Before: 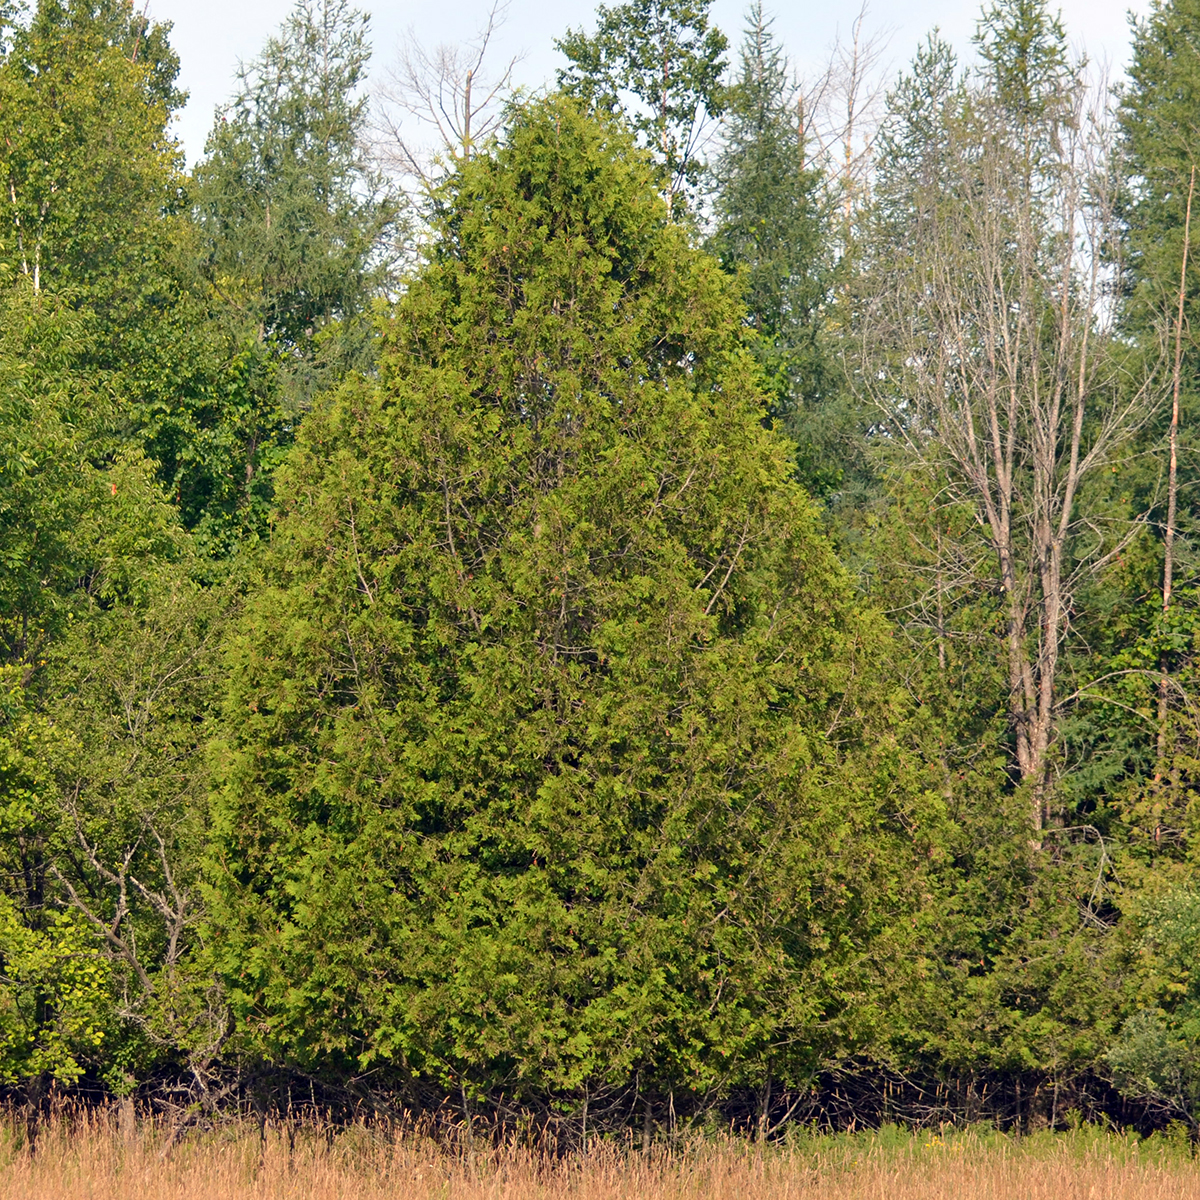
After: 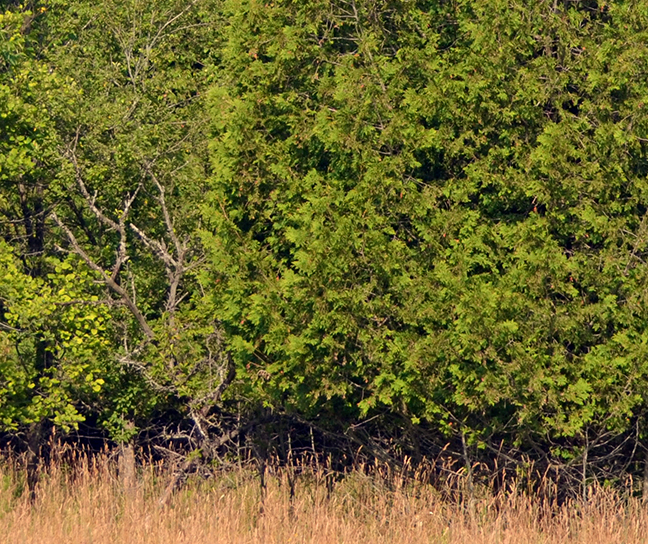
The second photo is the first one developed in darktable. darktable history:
crop and rotate: top 54.484%, right 45.99%, bottom 0.165%
